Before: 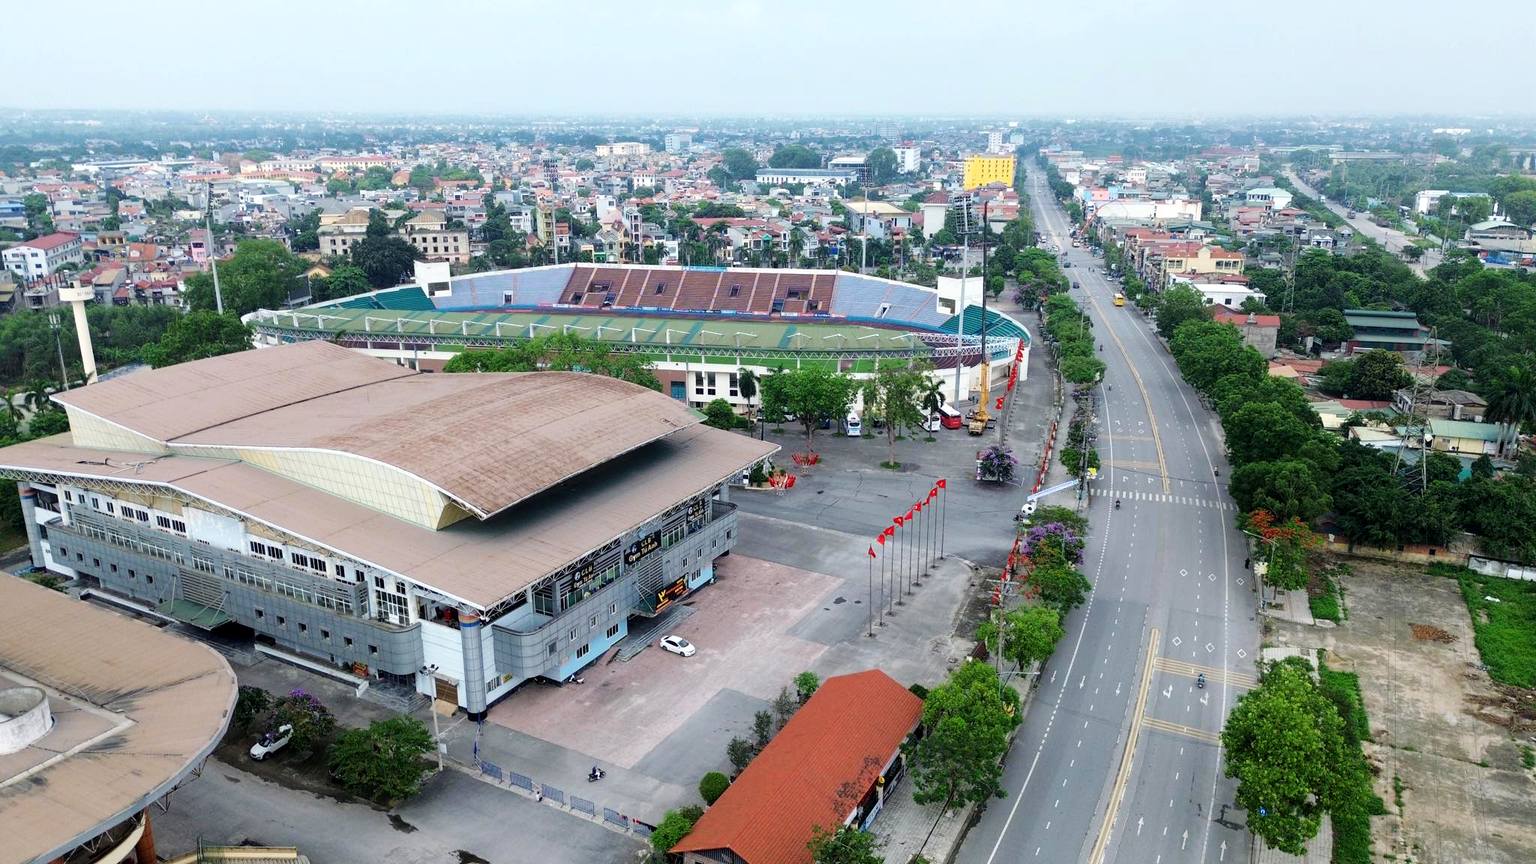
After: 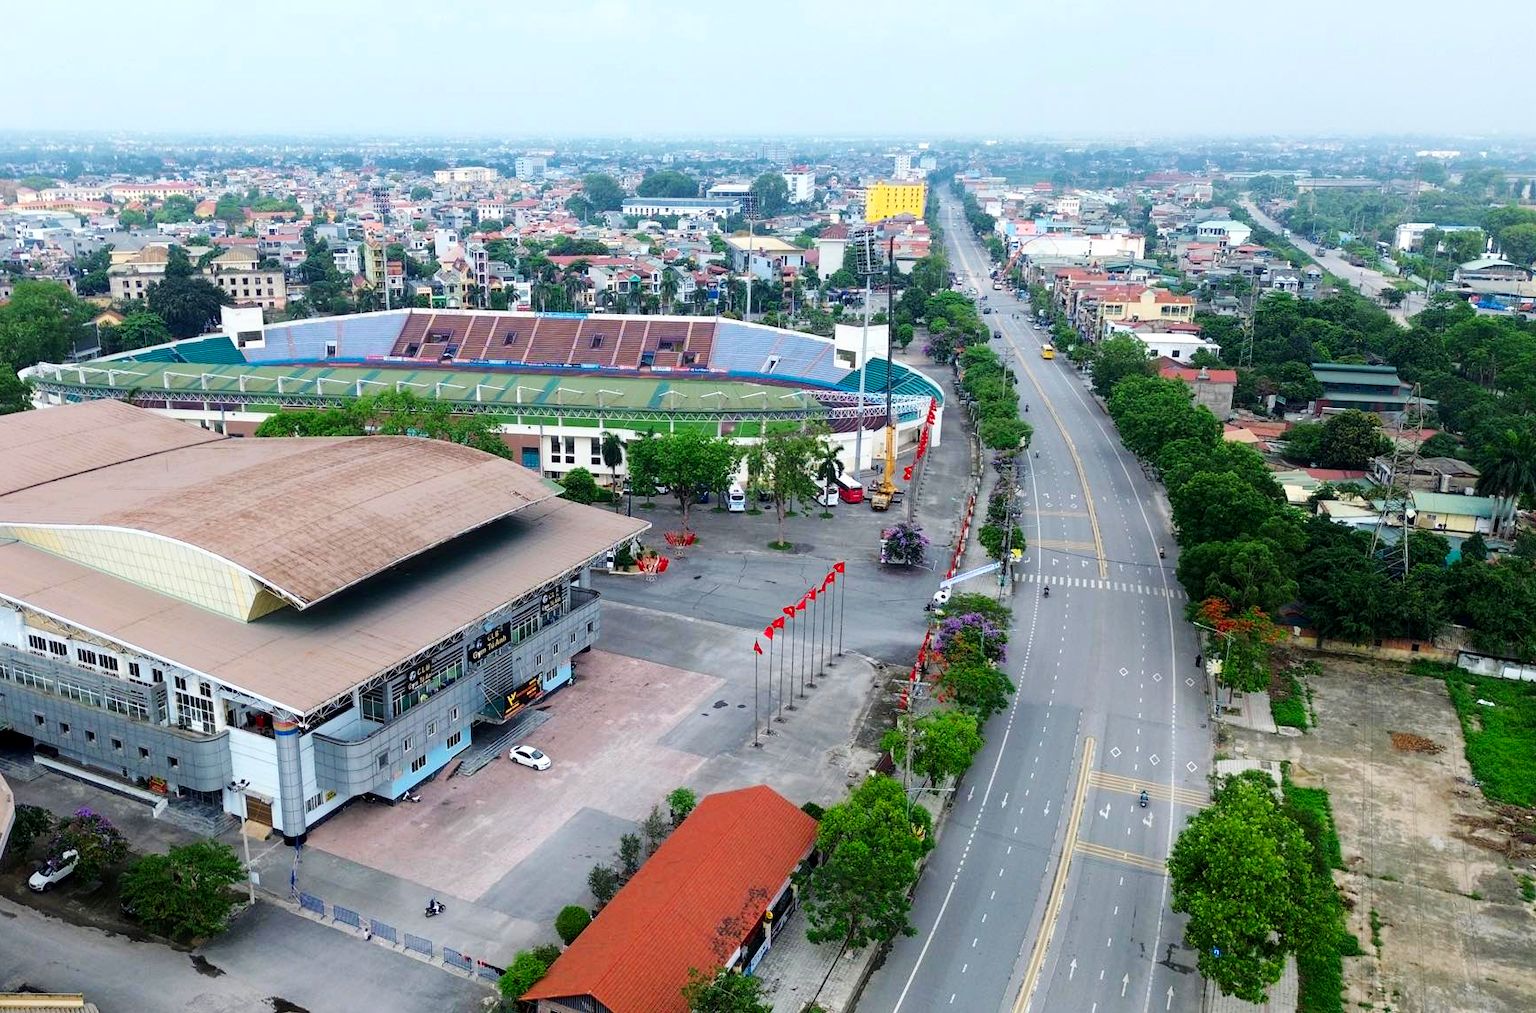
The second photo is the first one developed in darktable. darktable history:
contrast brightness saturation: contrast 0.084, saturation 0.202
crop and rotate: left 14.737%
